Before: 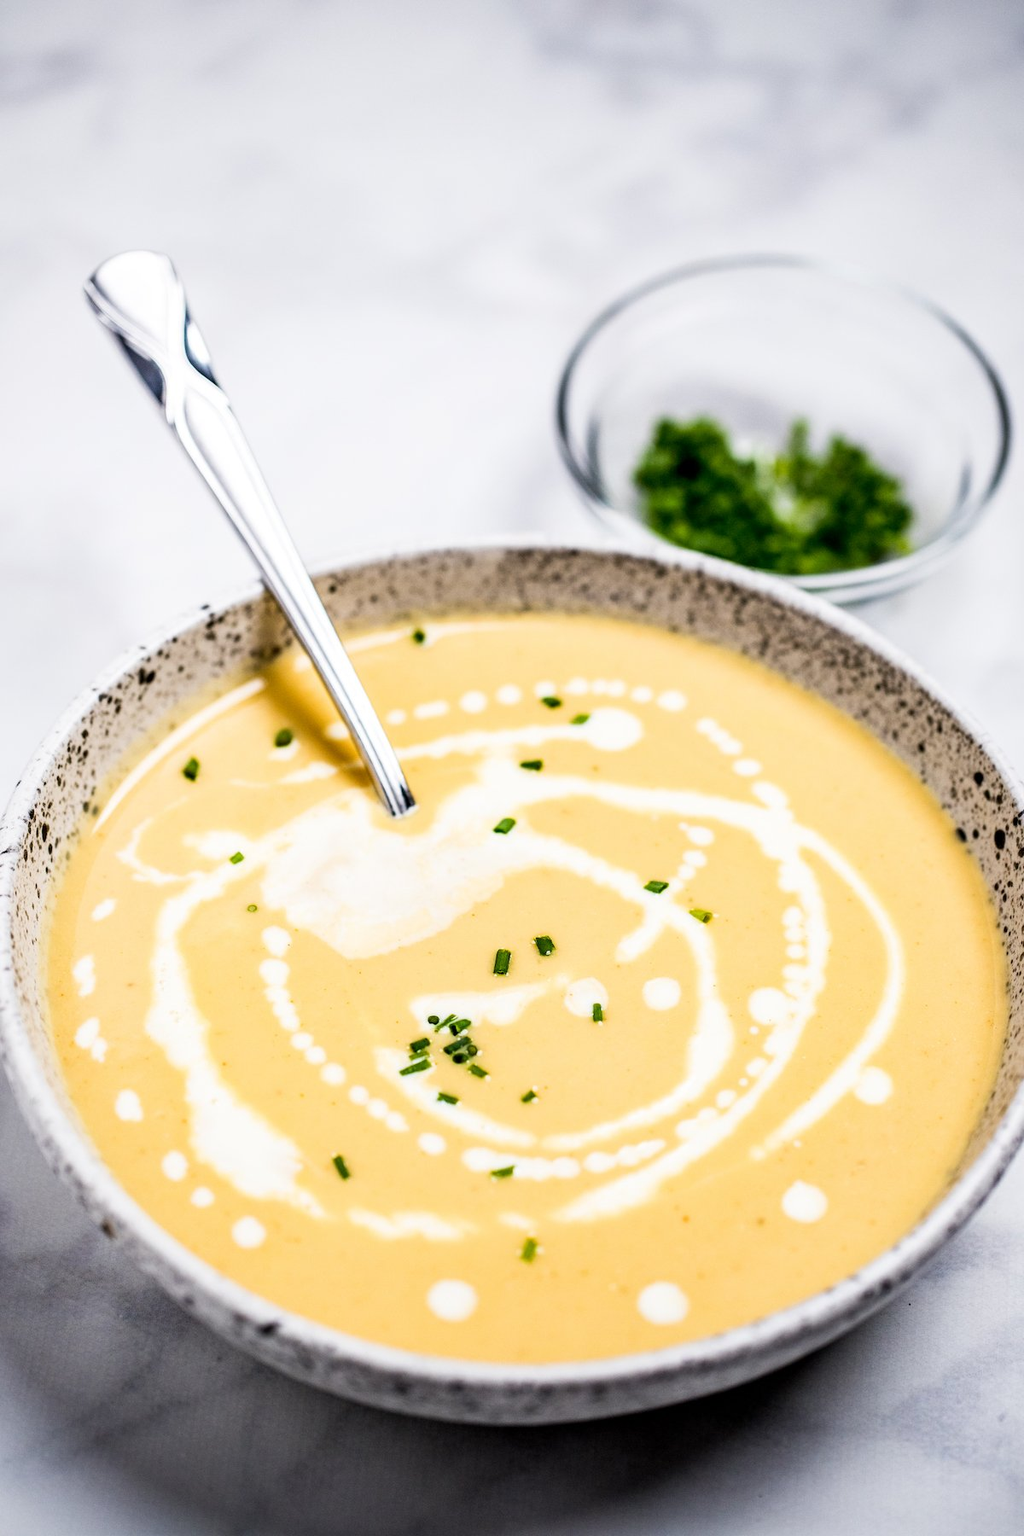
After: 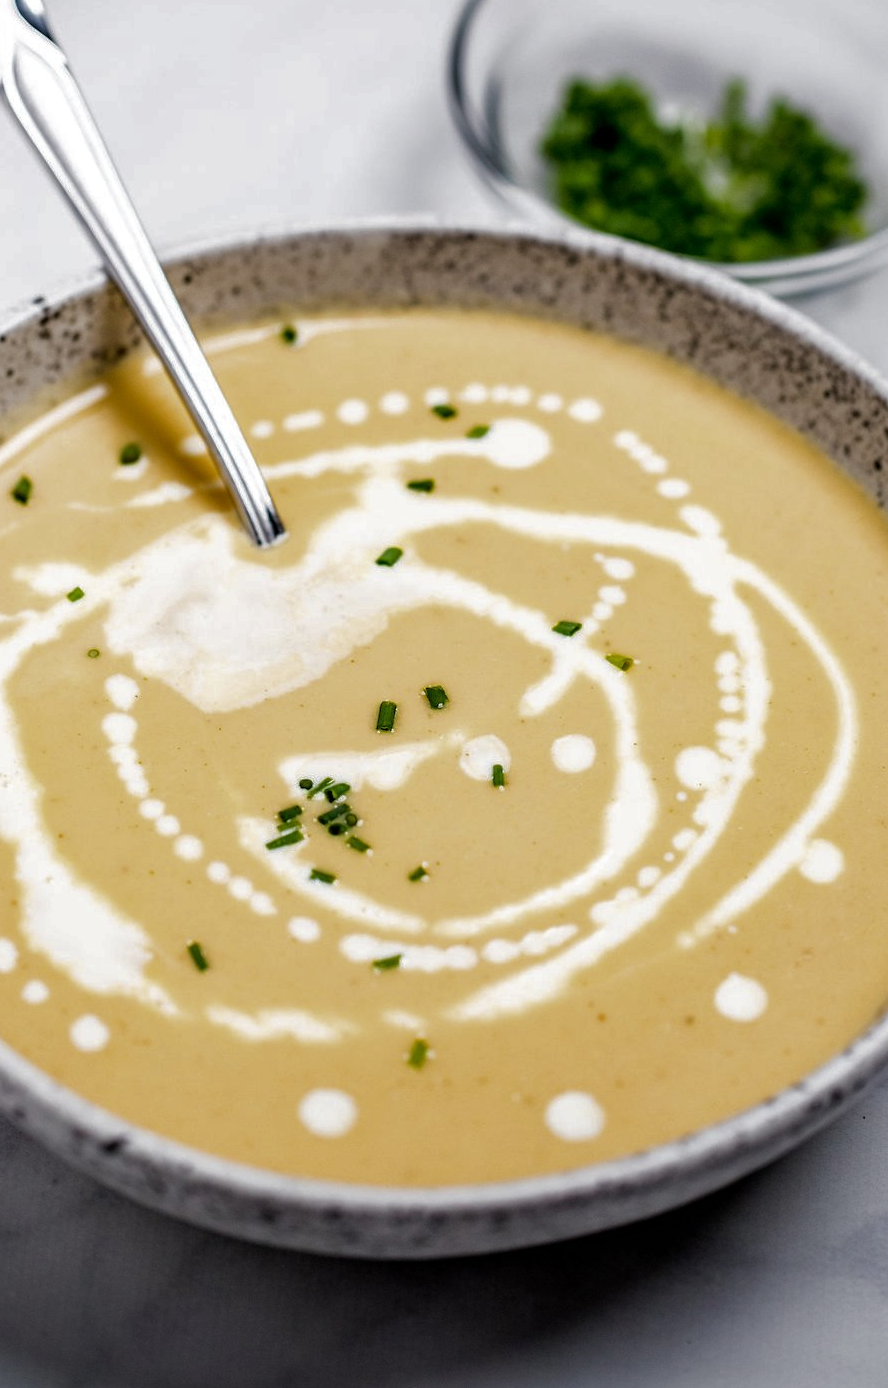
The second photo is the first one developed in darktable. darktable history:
base curve: curves: ch0 [(0, 0) (0.826, 0.587) (1, 1)]
crop: left 16.871%, top 22.857%, right 9.116%
